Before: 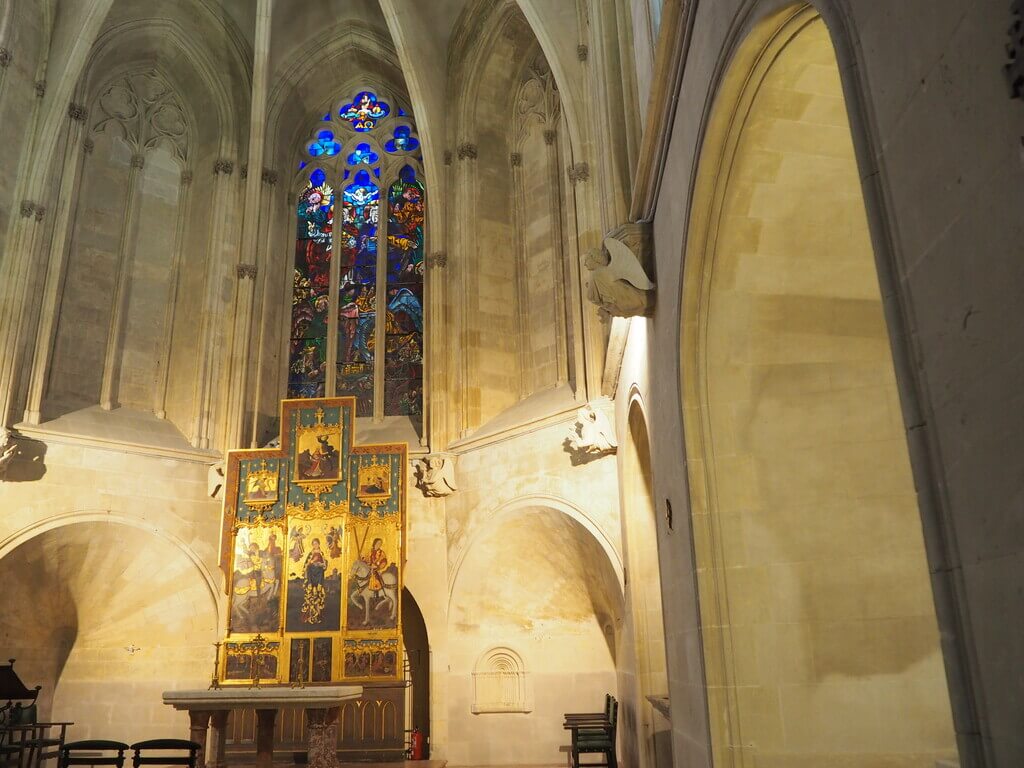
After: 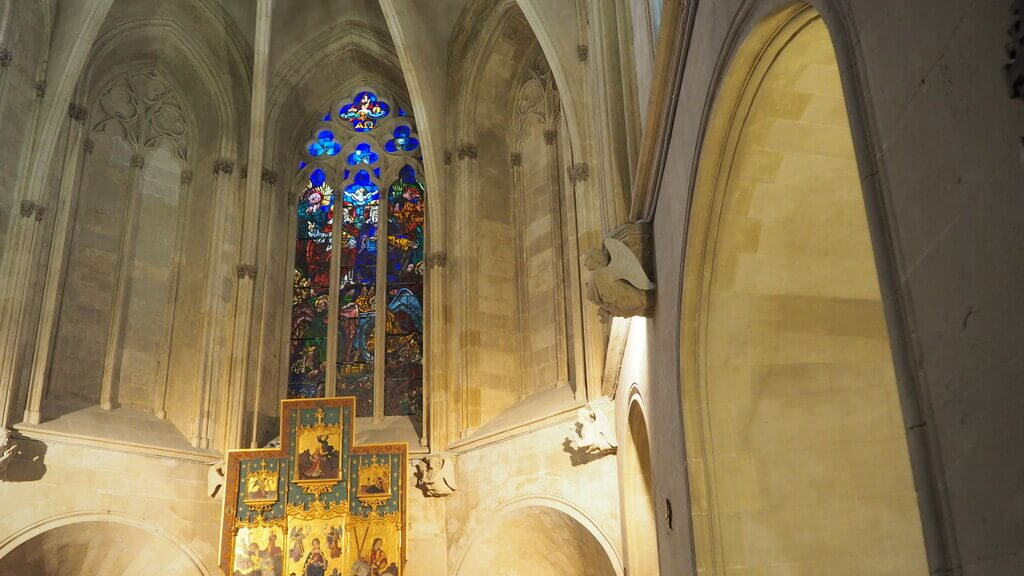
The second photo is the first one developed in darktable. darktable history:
exposure: compensate highlight preservation false
vignetting: fall-off radius 81.94%
crop: bottom 24.988%
